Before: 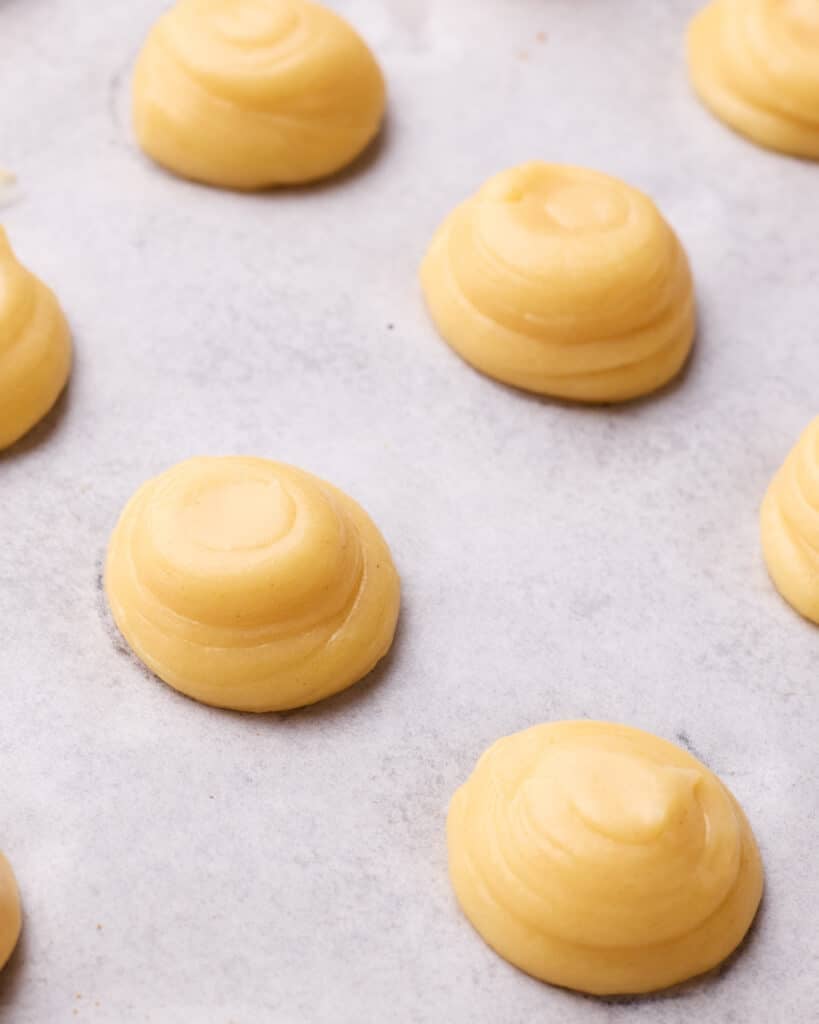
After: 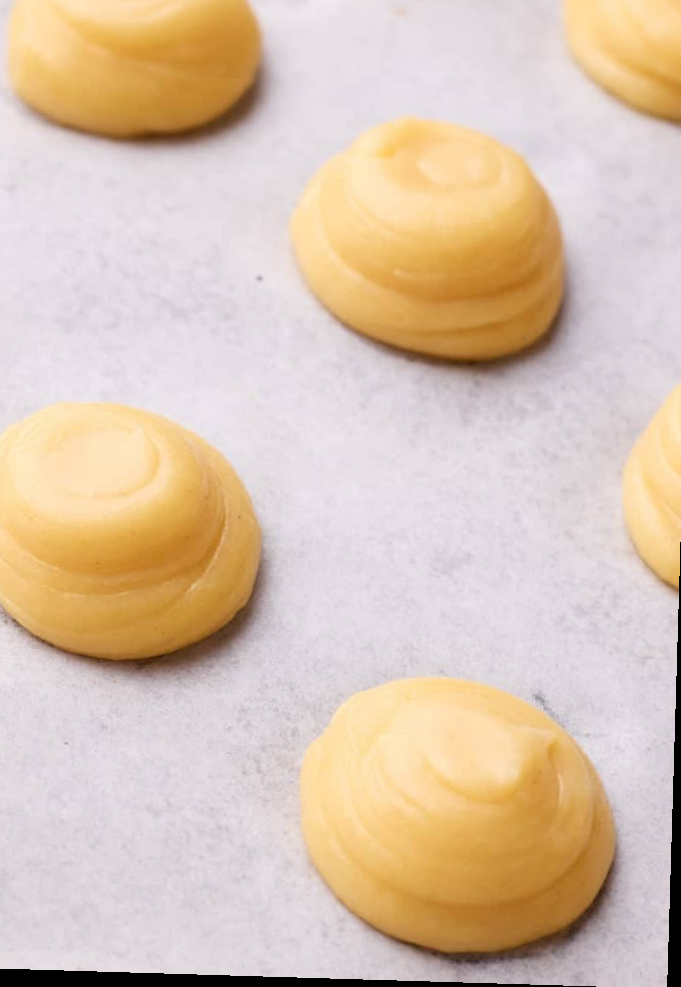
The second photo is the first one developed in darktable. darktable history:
rotate and perspective: rotation 1.72°, automatic cropping off
crop and rotate: left 17.959%, top 5.771%, right 1.742%
rgb levels: preserve colors max RGB
